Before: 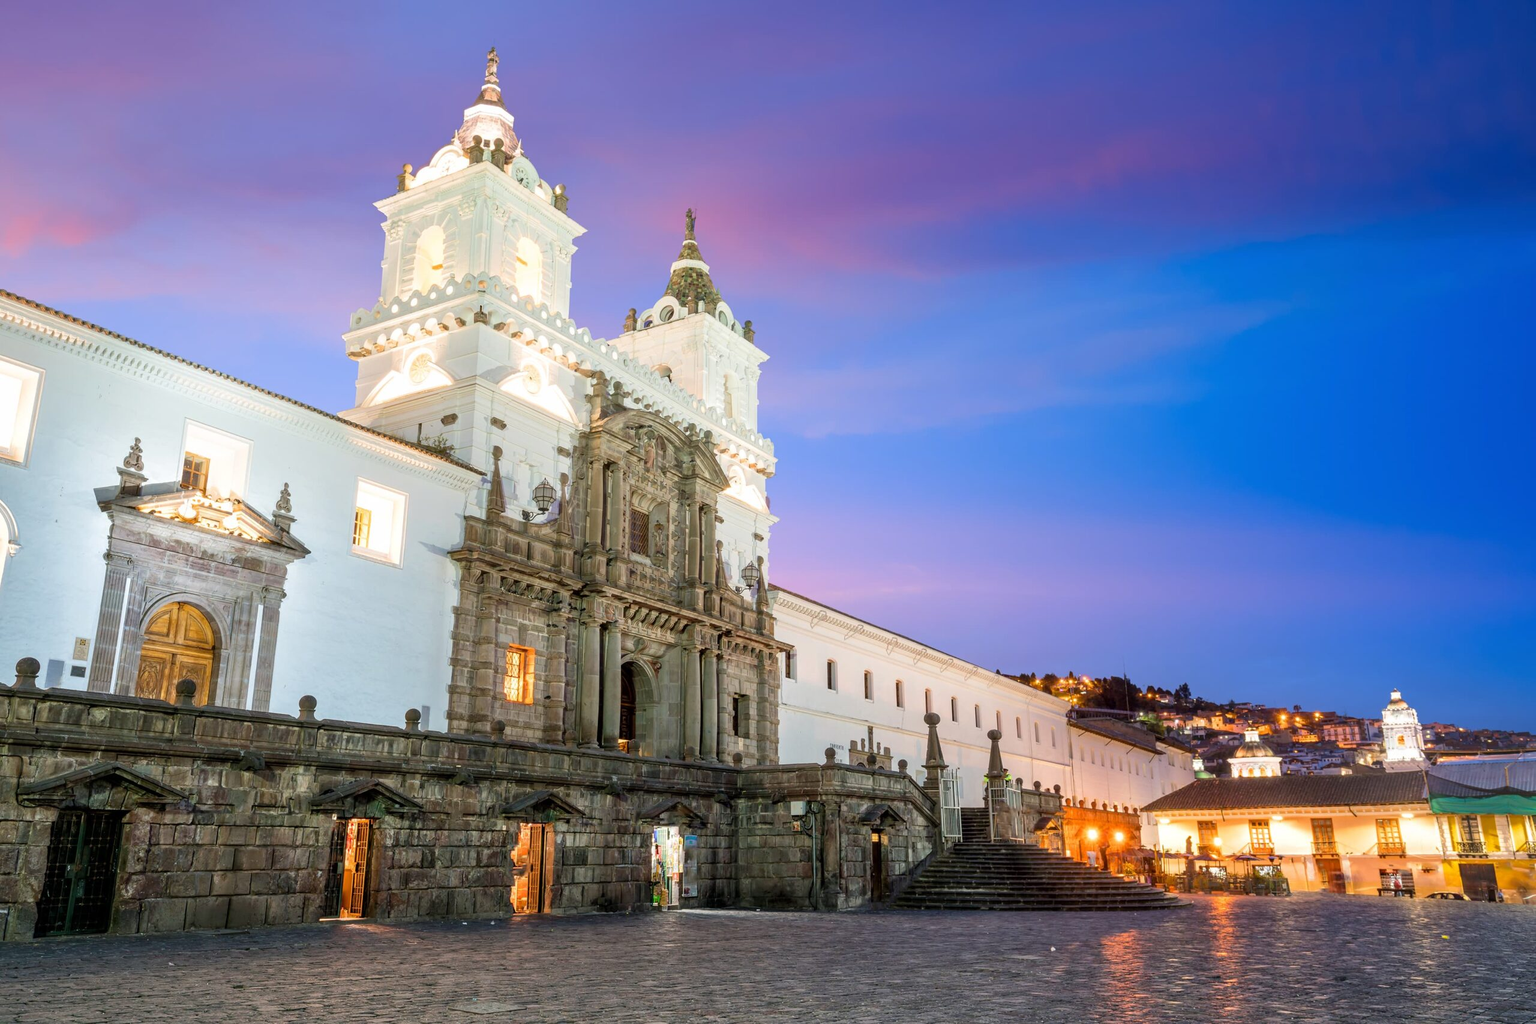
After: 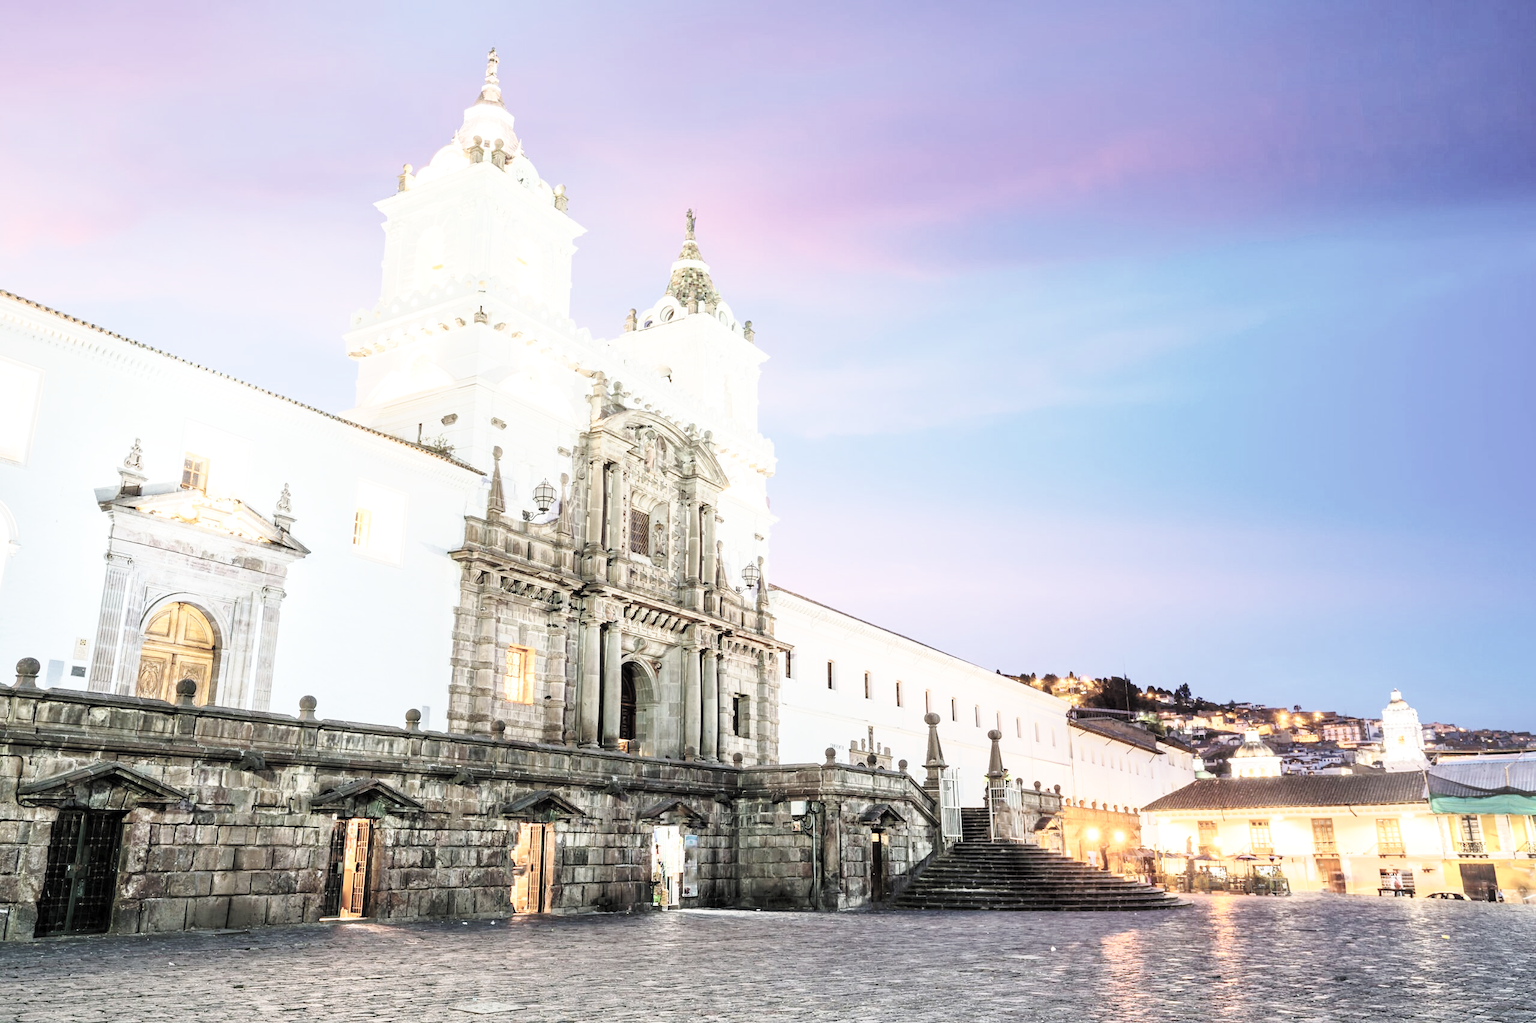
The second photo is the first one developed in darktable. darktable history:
base curve: curves: ch0 [(0, 0) (0.028, 0.03) (0.121, 0.232) (0.46, 0.748) (0.859, 0.968) (1, 1)], preserve colors none
tone equalizer: -8 EV 0.03 EV, -7 EV -0.041 EV, -6 EV 0.011 EV, -5 EV 0.046 EV, -4 EV 0.283 EV, -3 EV 0.628 EV, -2 EV 0.588 EV, -1 EV 0.181 EV, +0 EV 0.021 EV, edges refinement/feathering 500, mask exposure compensation -1.57 EV, preserve details no
levels: black 0.056%
contrast brightness saturation: brightness 0.19, saturation -0.511
